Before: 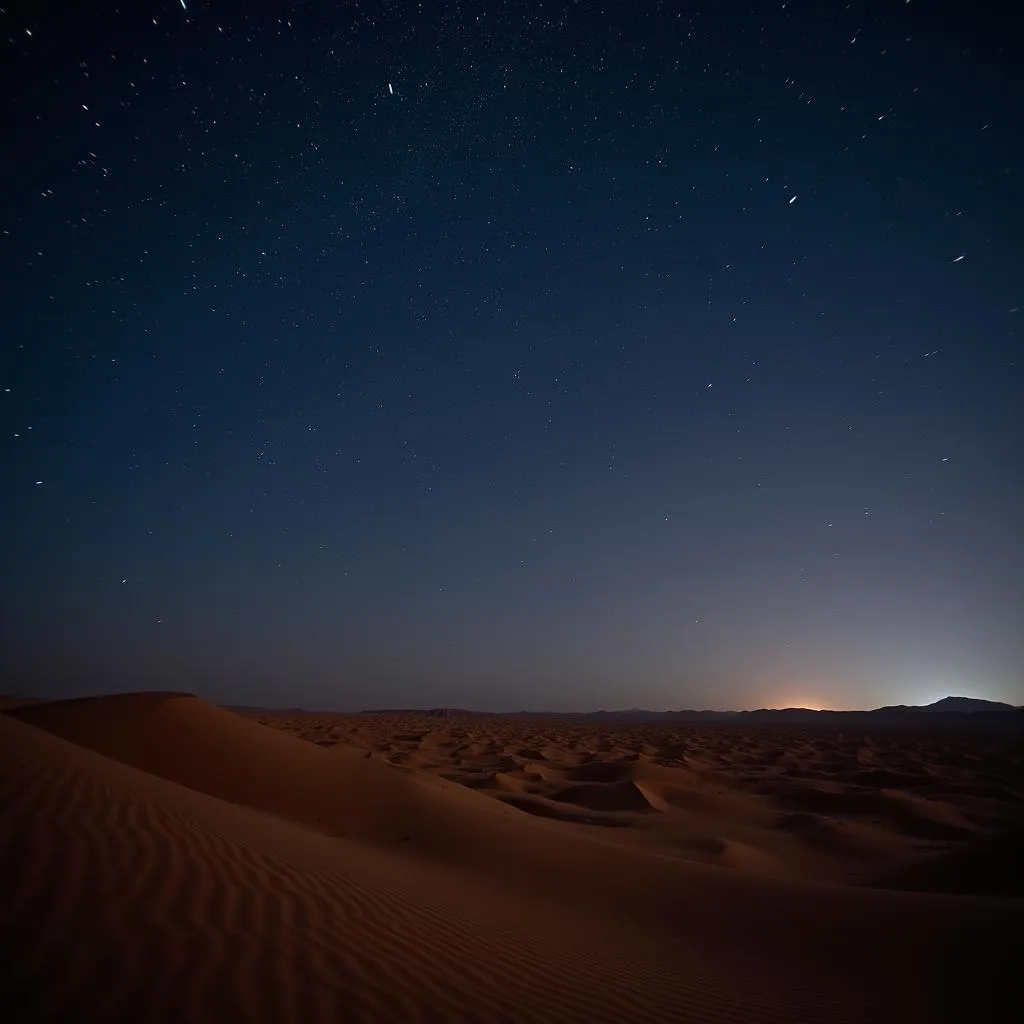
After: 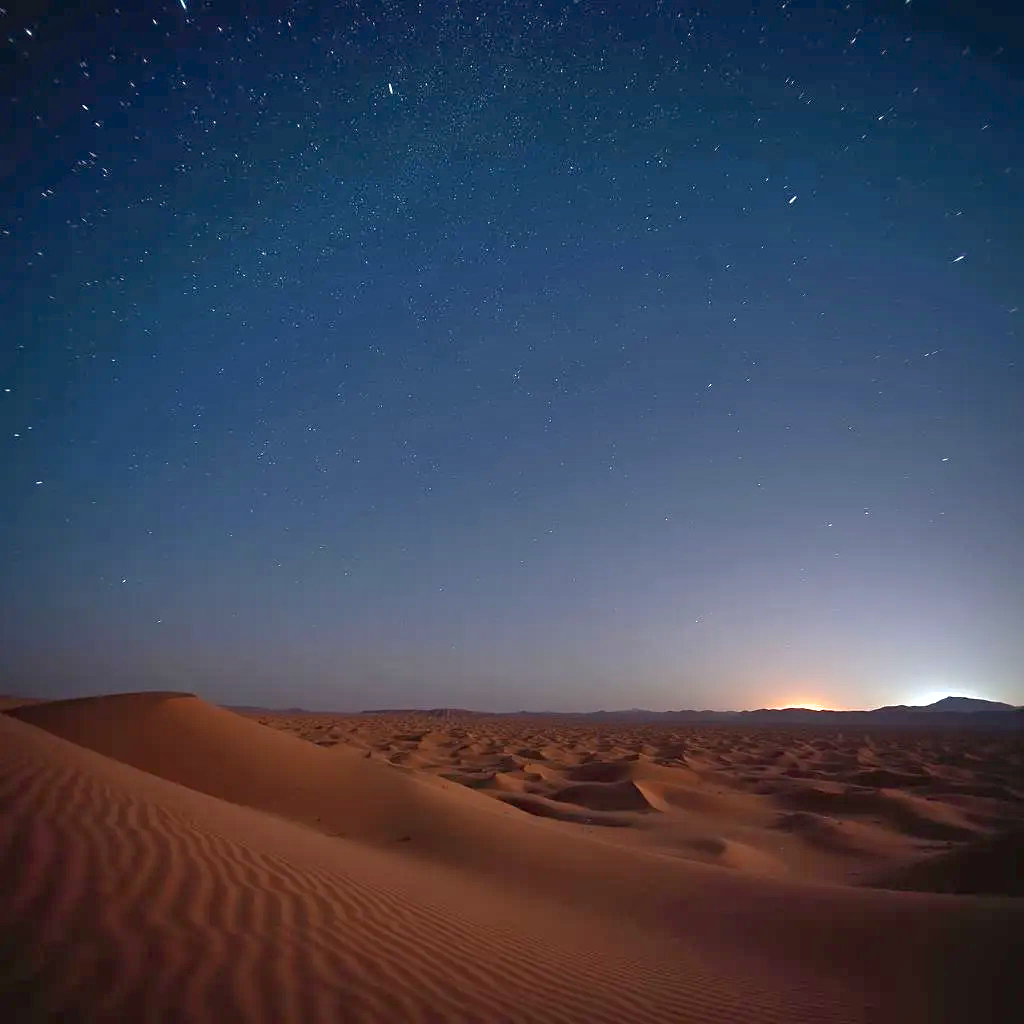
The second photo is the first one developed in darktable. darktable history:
exposure: black level correction 0, exposure 1.377 EV, compensate exposure bias true, compensate highlight preservation false
tone equalizer: on, module defaults
shadows and highlights: on, module defaults
